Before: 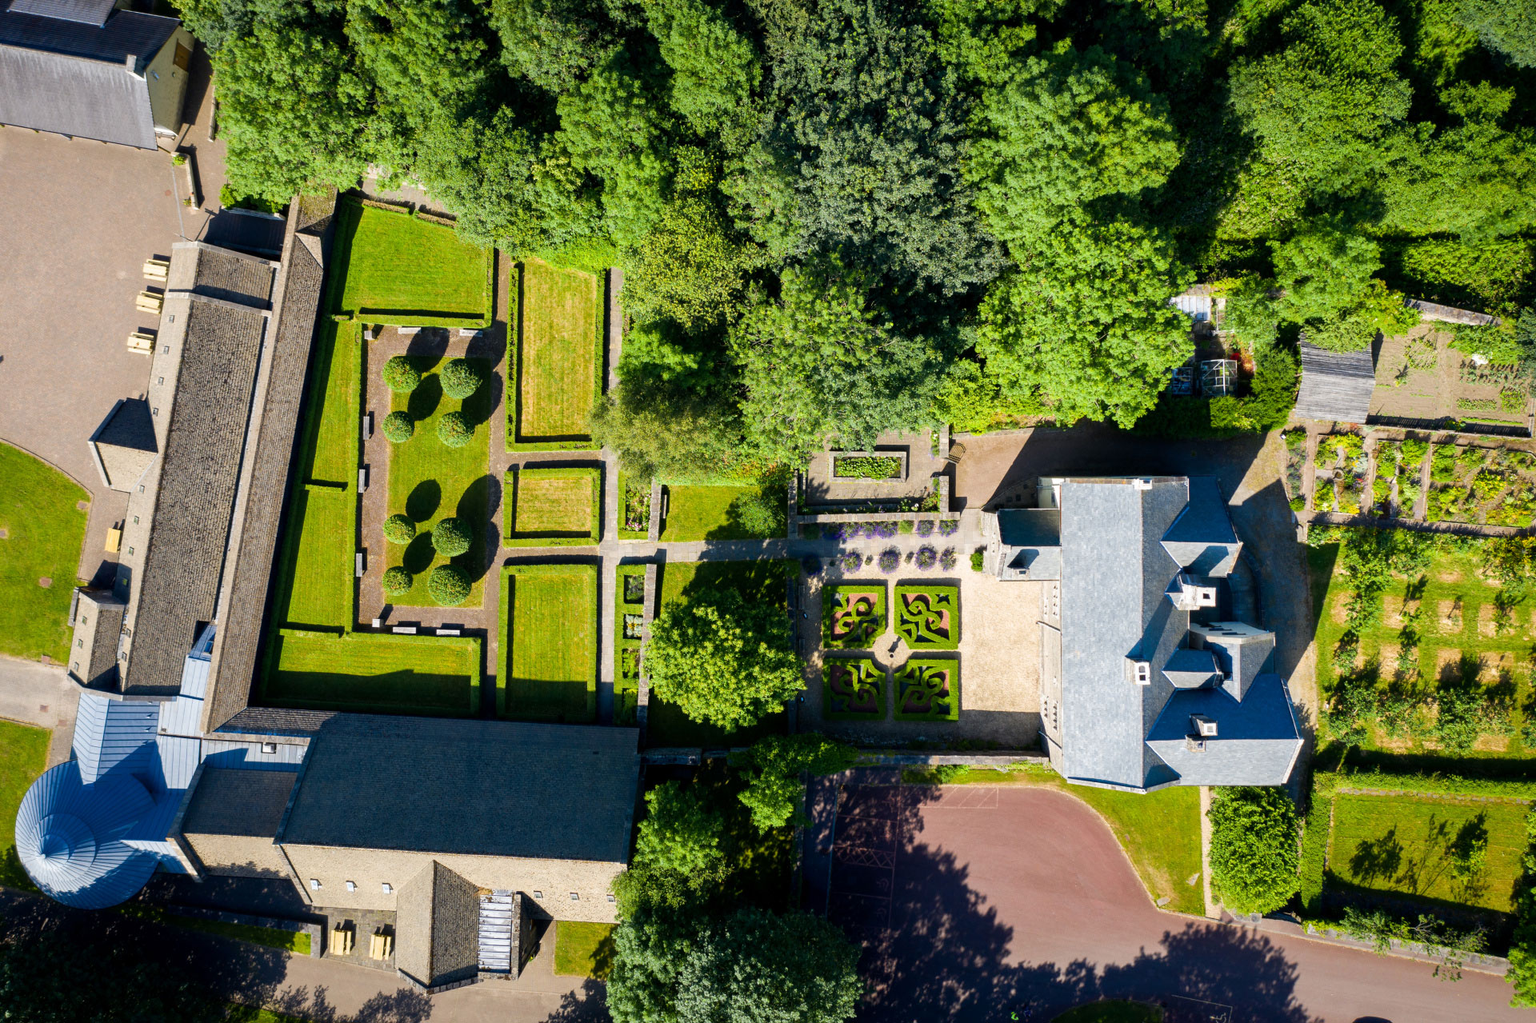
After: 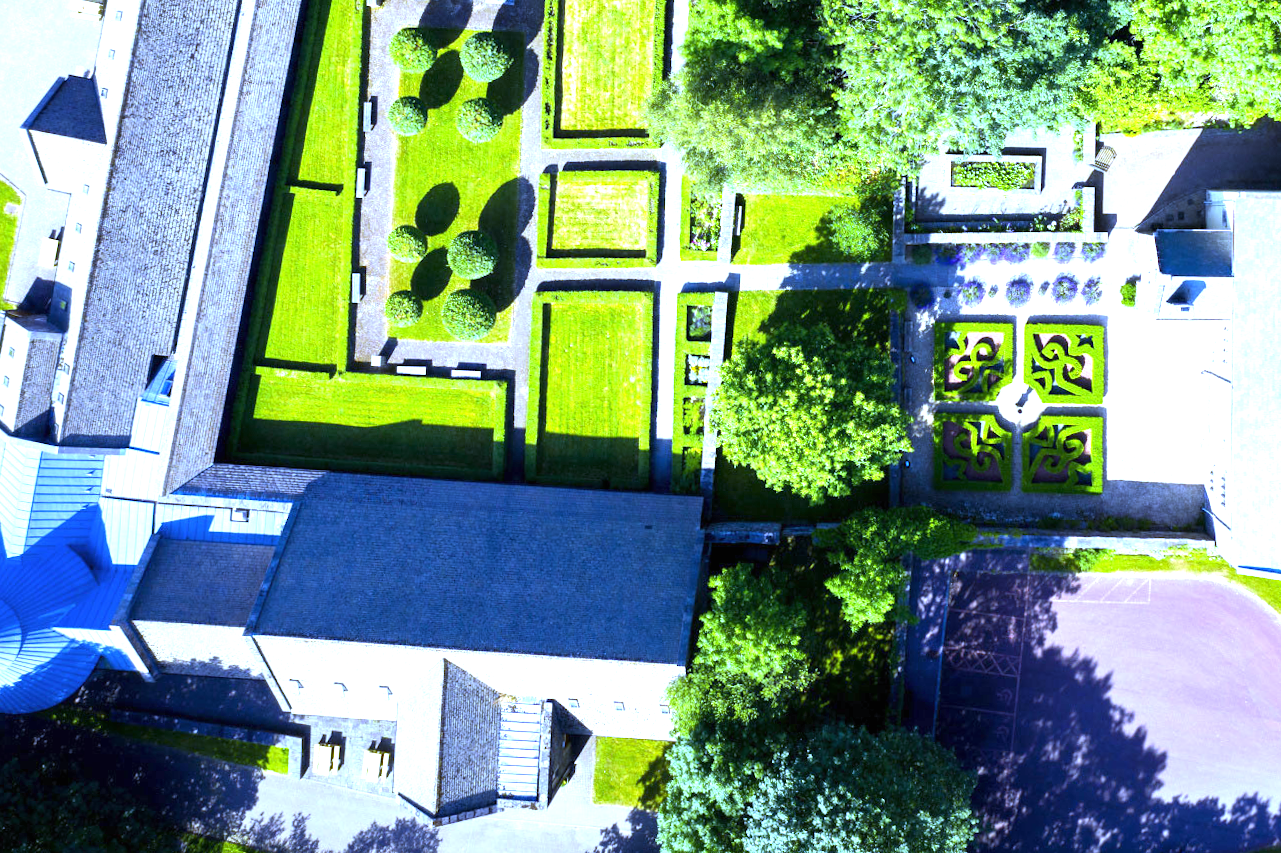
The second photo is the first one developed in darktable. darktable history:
crop and rotate: angle -0.82°, left 3.85%, top 31.828%, right 27.992%
white balance: red 0.766, blue 1.537
color calibration: x 0.342, y 0.356, temperature 5122 K
exposure: black level correction 0, exposure 1.45 EV, compensate exposure bias true, compensate highlight preservation false
